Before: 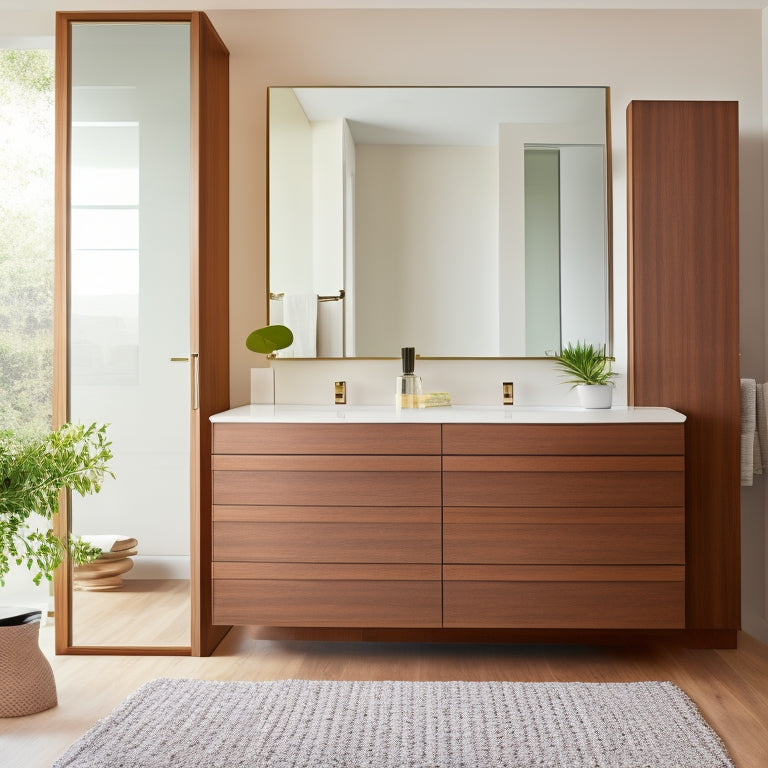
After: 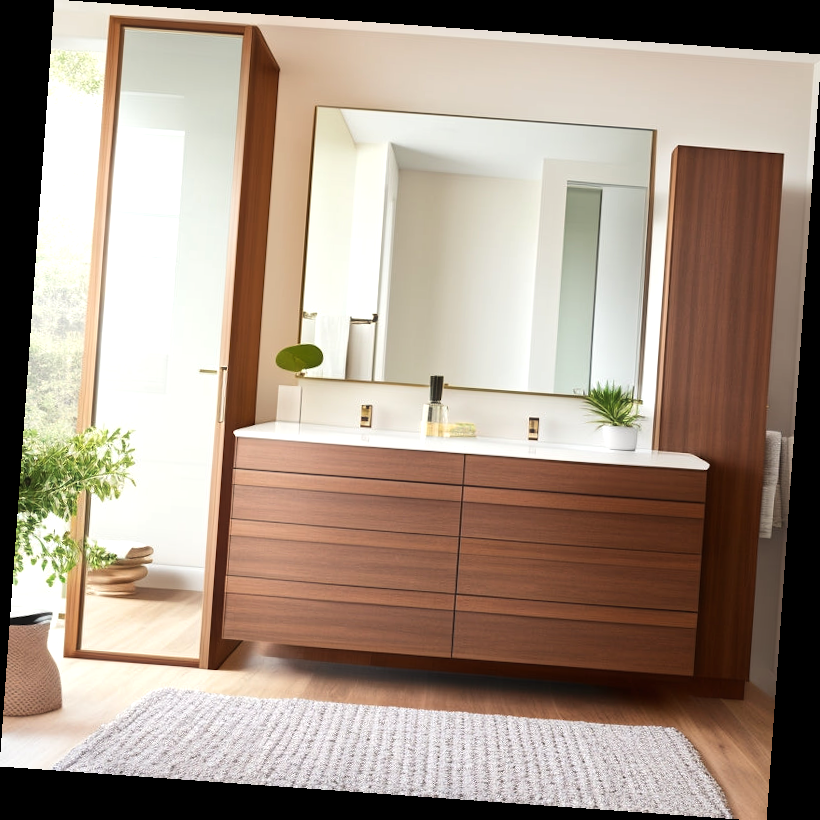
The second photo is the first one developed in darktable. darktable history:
rotate and perspective: rotation 4.1°, automatic cropping off
haze removal: strength -0.05
tone equalizer: -8 EV -0.417 EV, -7 EV -0.389 EV, -6 EV -0.333 EV, -5 EV -0.222 EV, -3 EV 0.222 EV, -2 EV 0.333 EV, -1 EV 0.389 EV, +0 EV 0.417 EV, edges refinement/feathering 500, mask exposure compensation -1.57 EV, preserve details no
